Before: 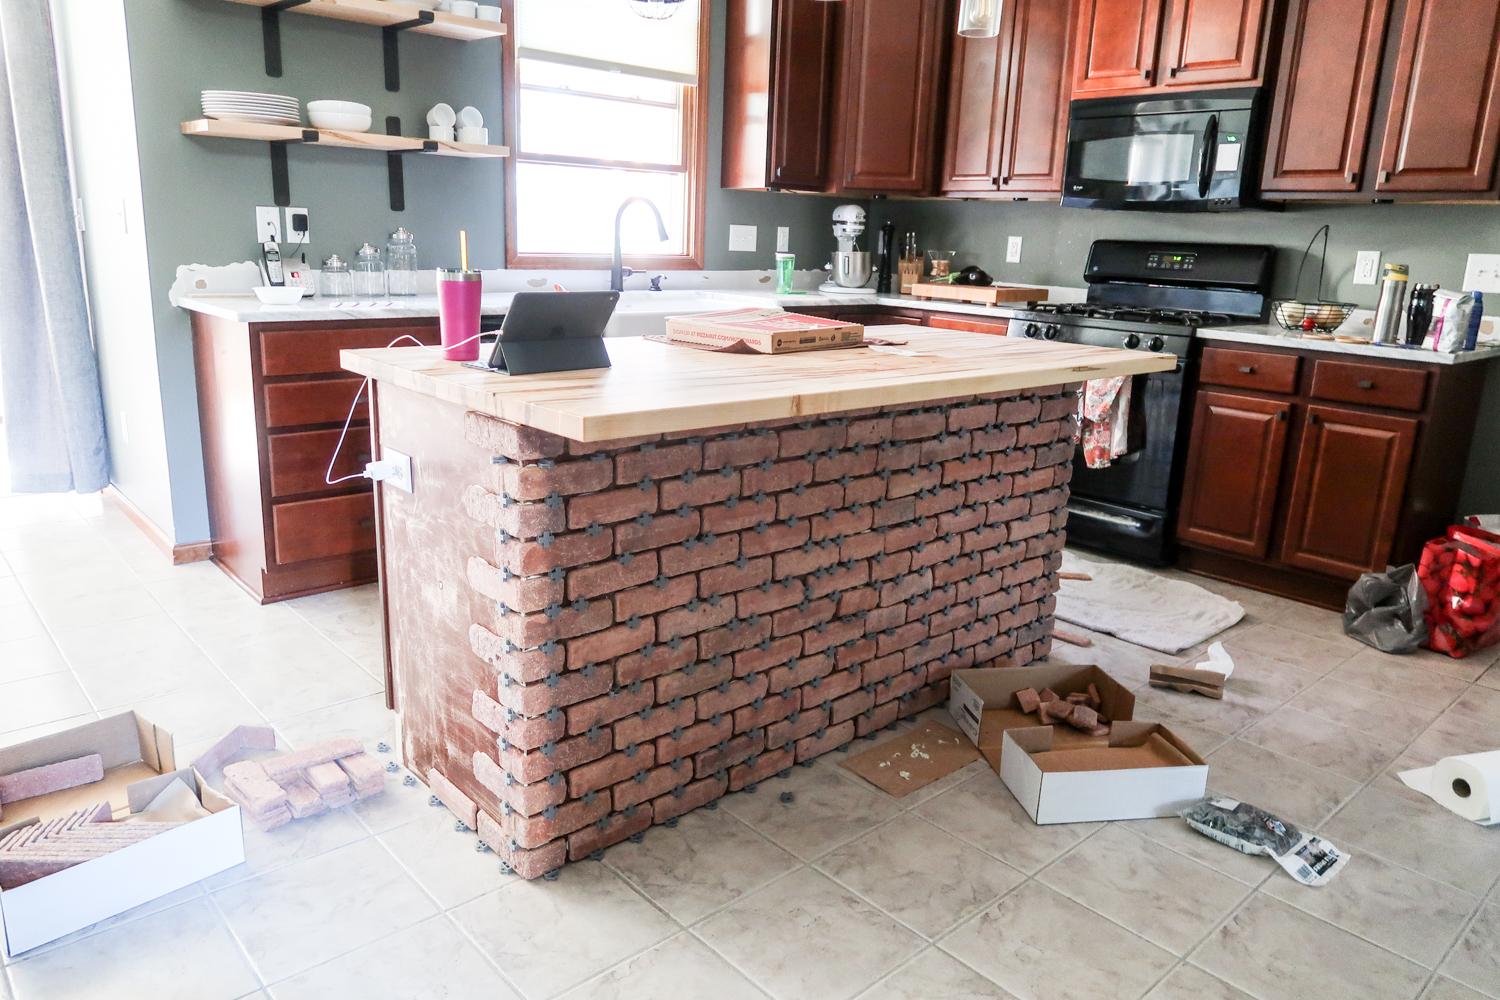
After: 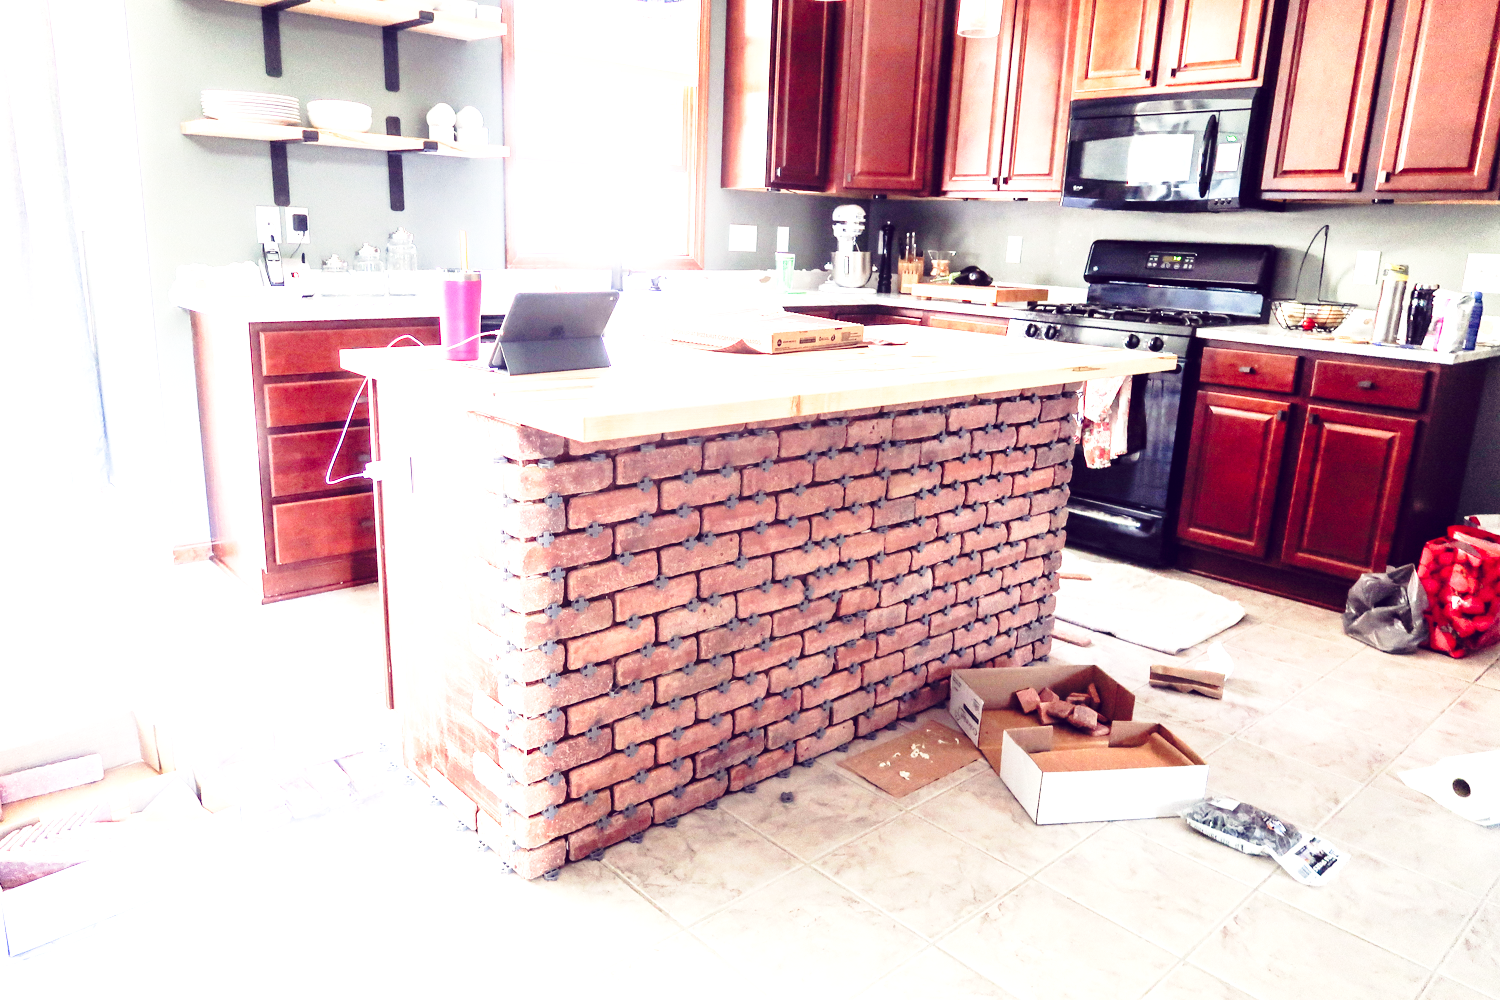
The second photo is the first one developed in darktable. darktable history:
base curve: curves: ch0 [(0, 0) (0.028, 0.03) (0.121, 0.232) (0.46, 0.748) (0.859, 0.968) (1, 1)], preserve colors none
color balance: lift [1.001, 0.997, 0.99, 1.01], gamma [1.007, 1, 0.975, 1.025], gain [1, 1.065, 1.052, 0.935], contrast 13.25%
exposure: black level correction 0, exposure 0.7 EV, compensate exposure bias true, compensate highlight preservation false
